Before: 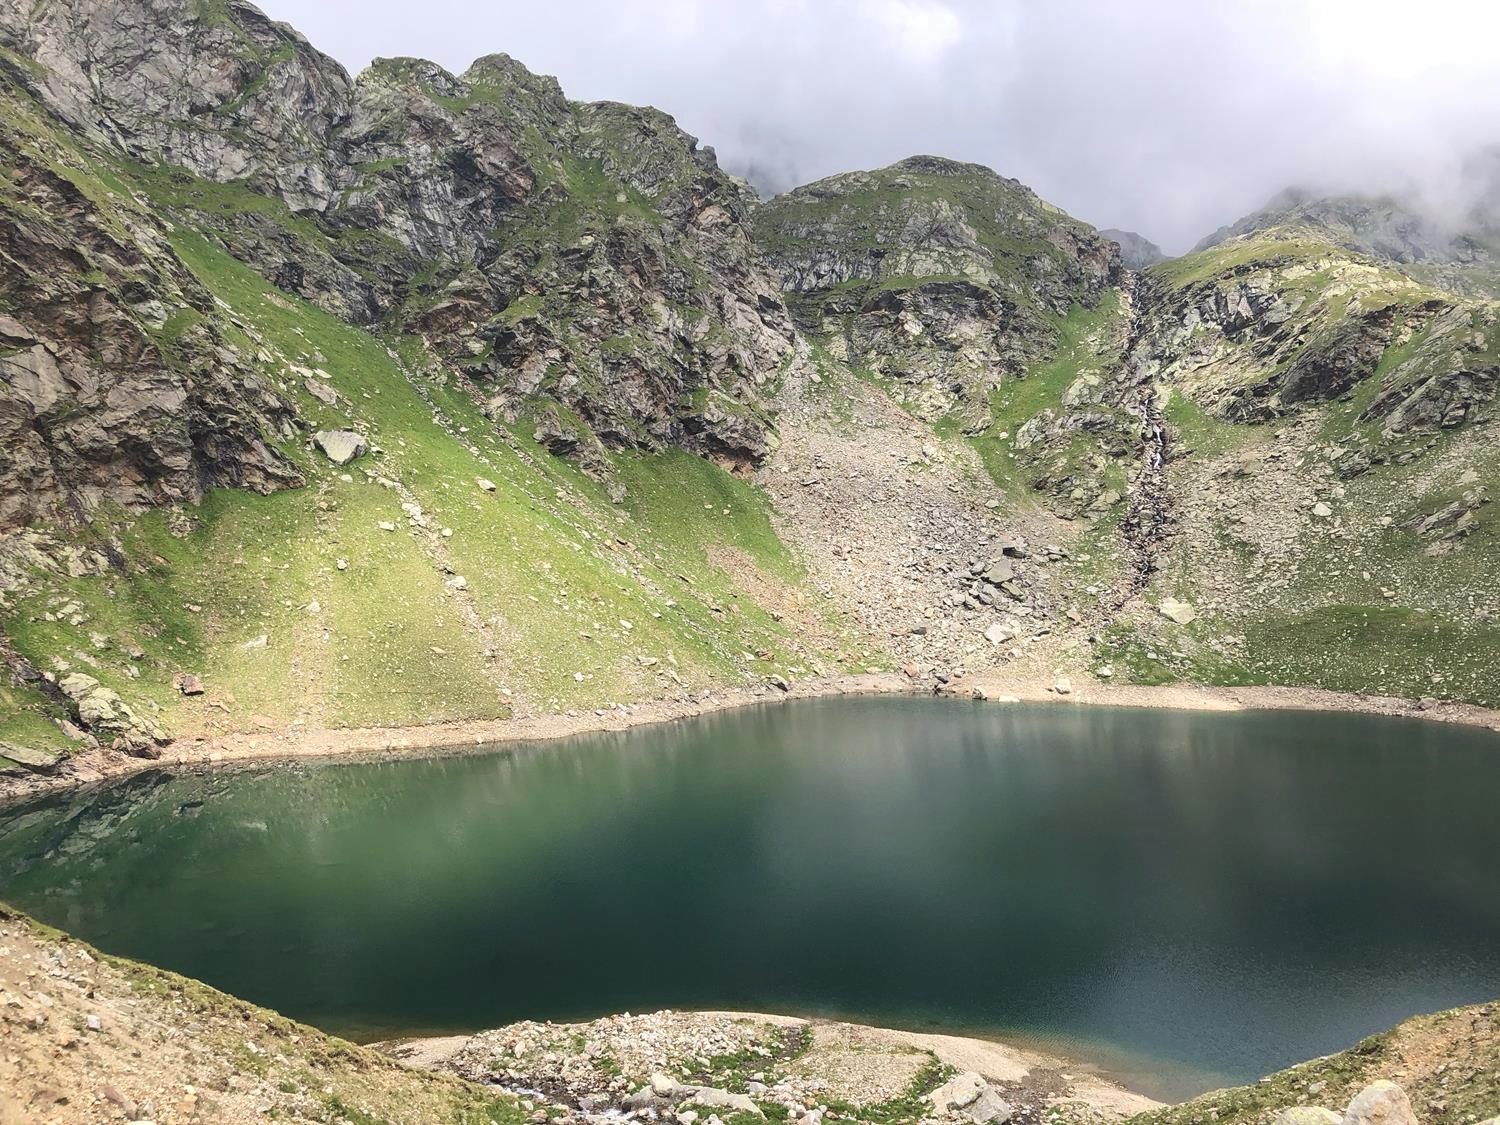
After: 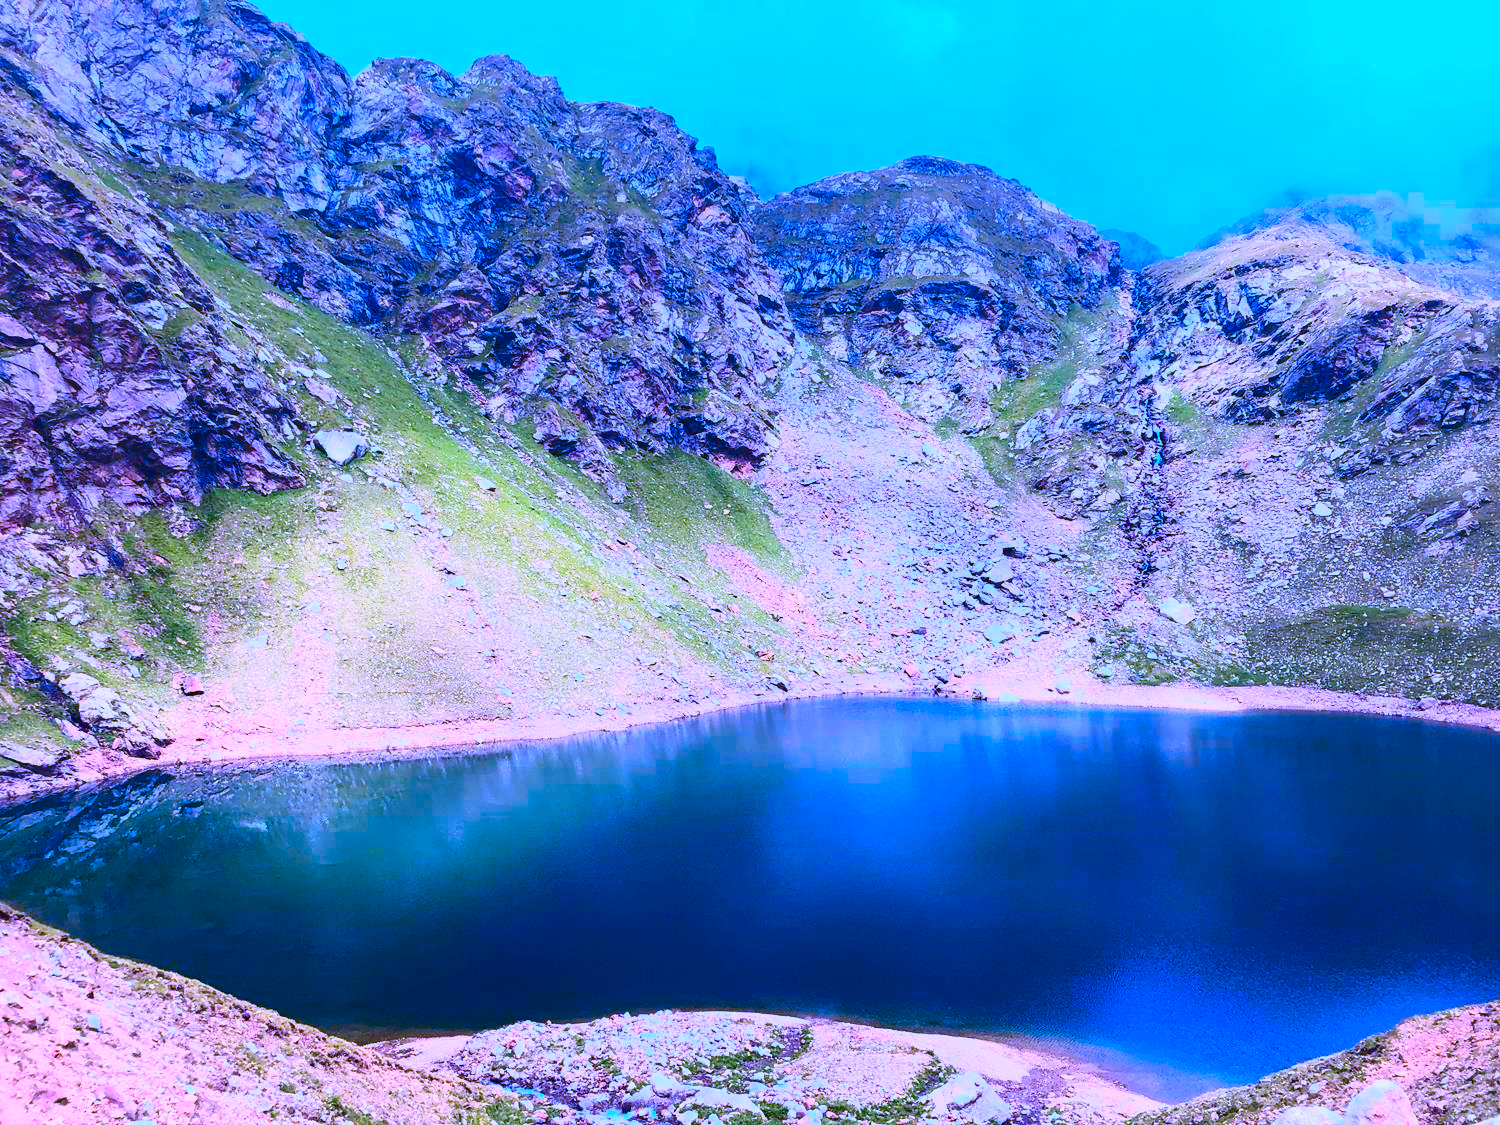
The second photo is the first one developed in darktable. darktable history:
color correction: highlights a* 1.59, highlights b* -1.7, saturation 2.48
contrast brightness saturation: contrast 0.28
white balance: red 0.98, blue 1.61
